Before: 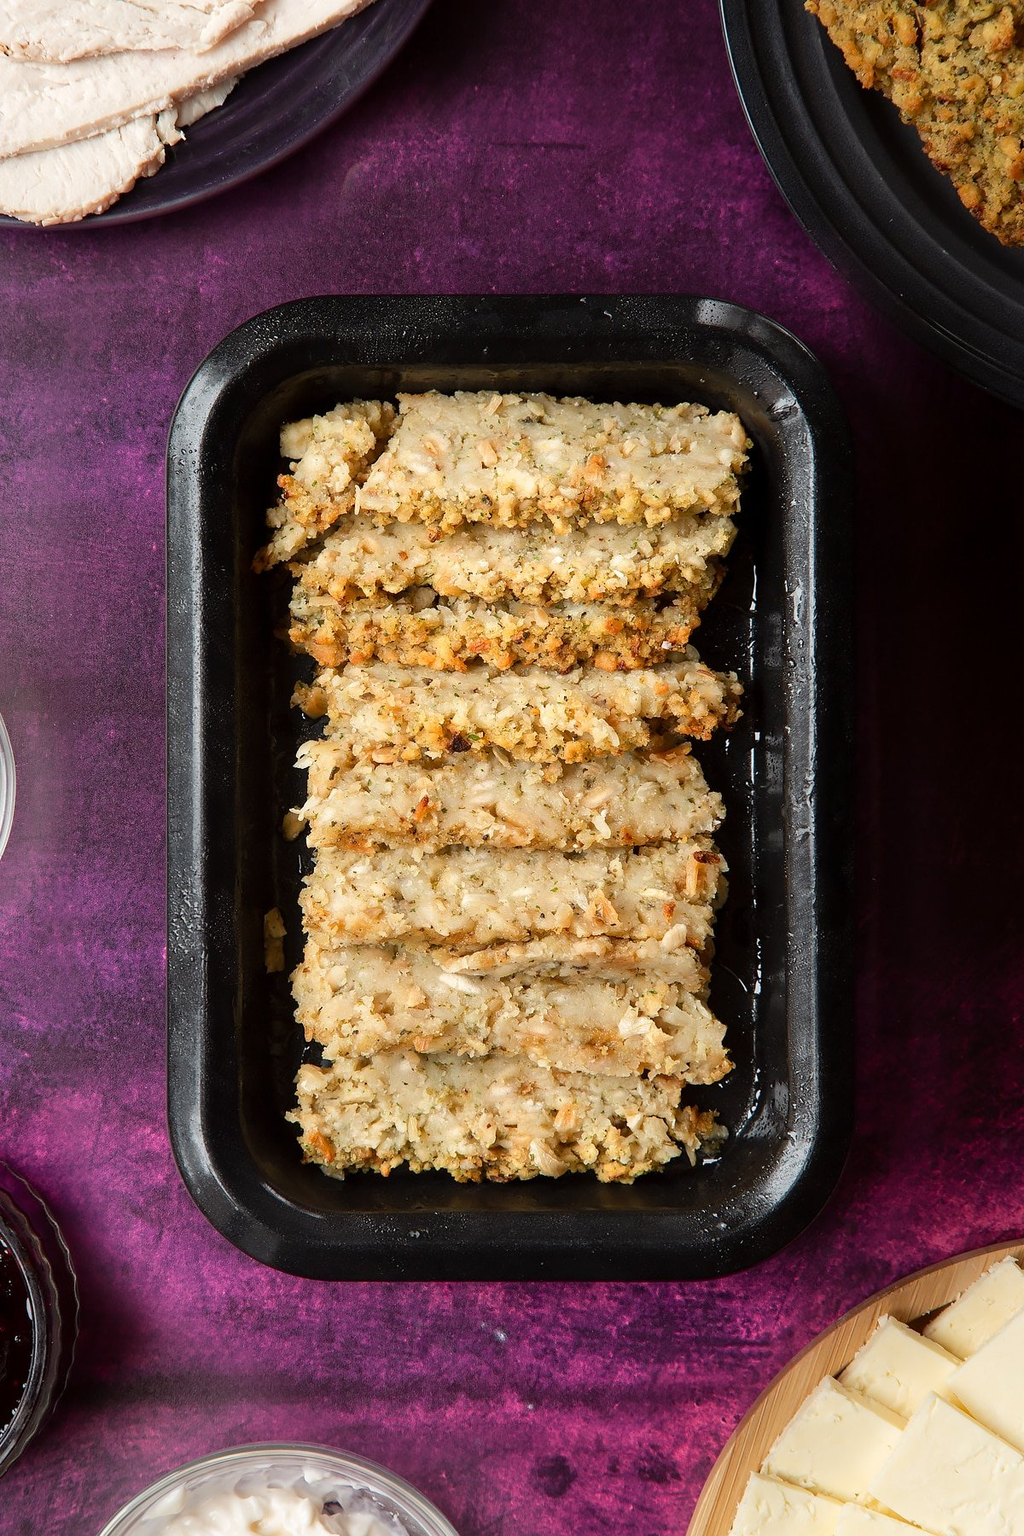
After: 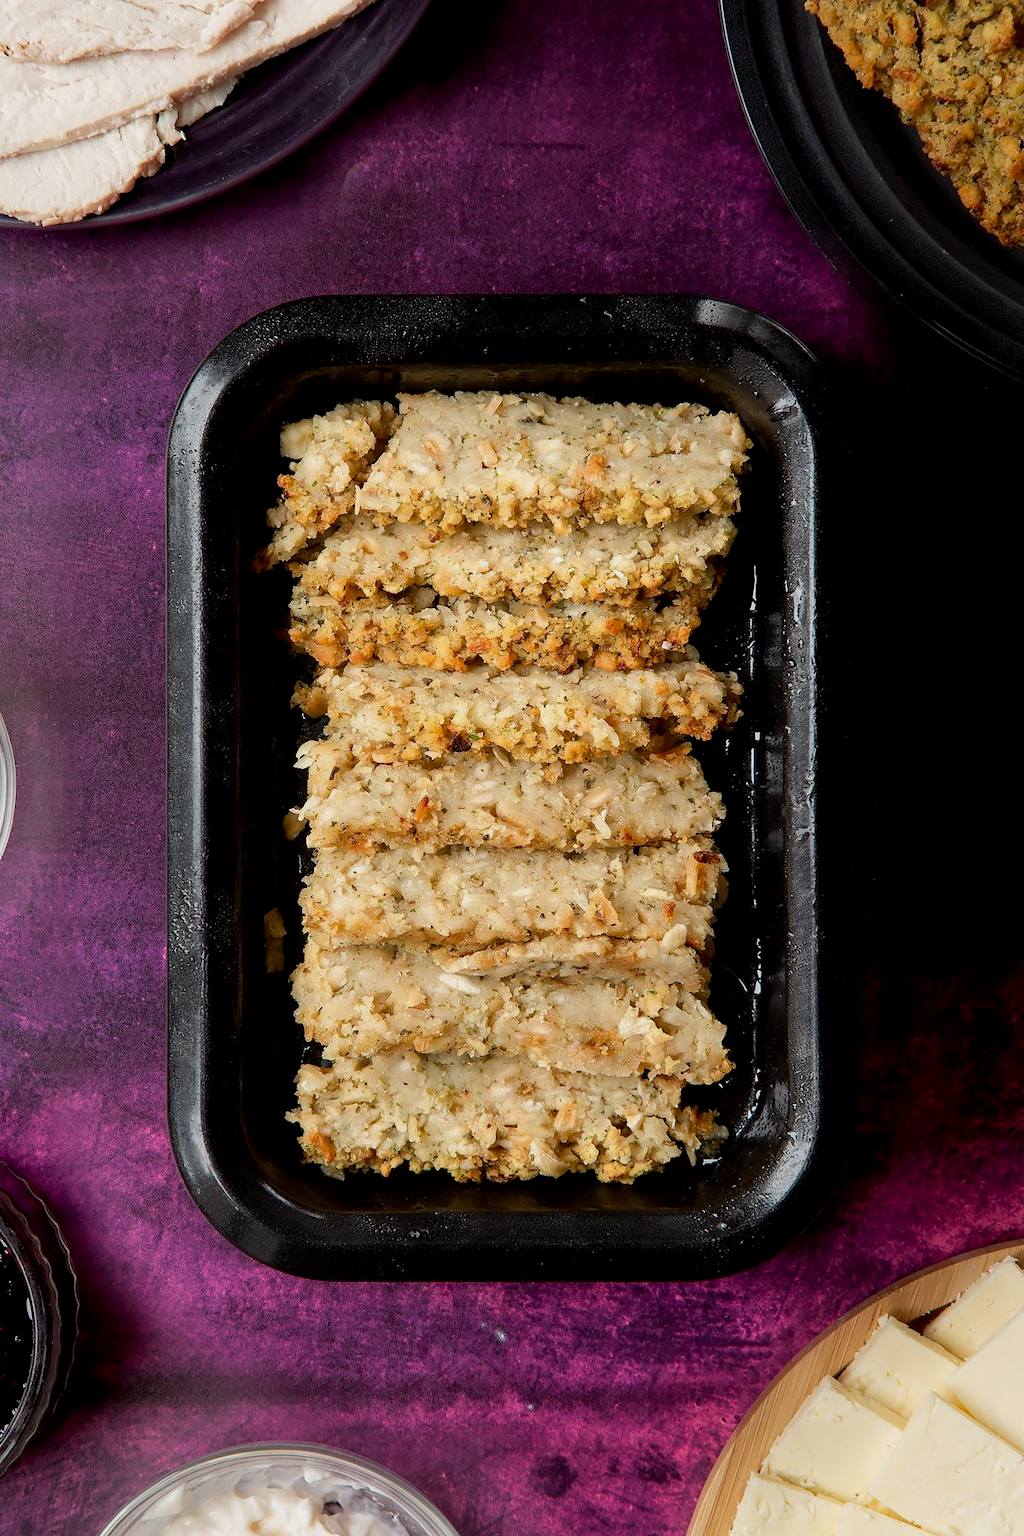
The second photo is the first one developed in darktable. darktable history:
exposure: black level correction 0.006, exposure -0.219 EV, compensate highlight preservation false
